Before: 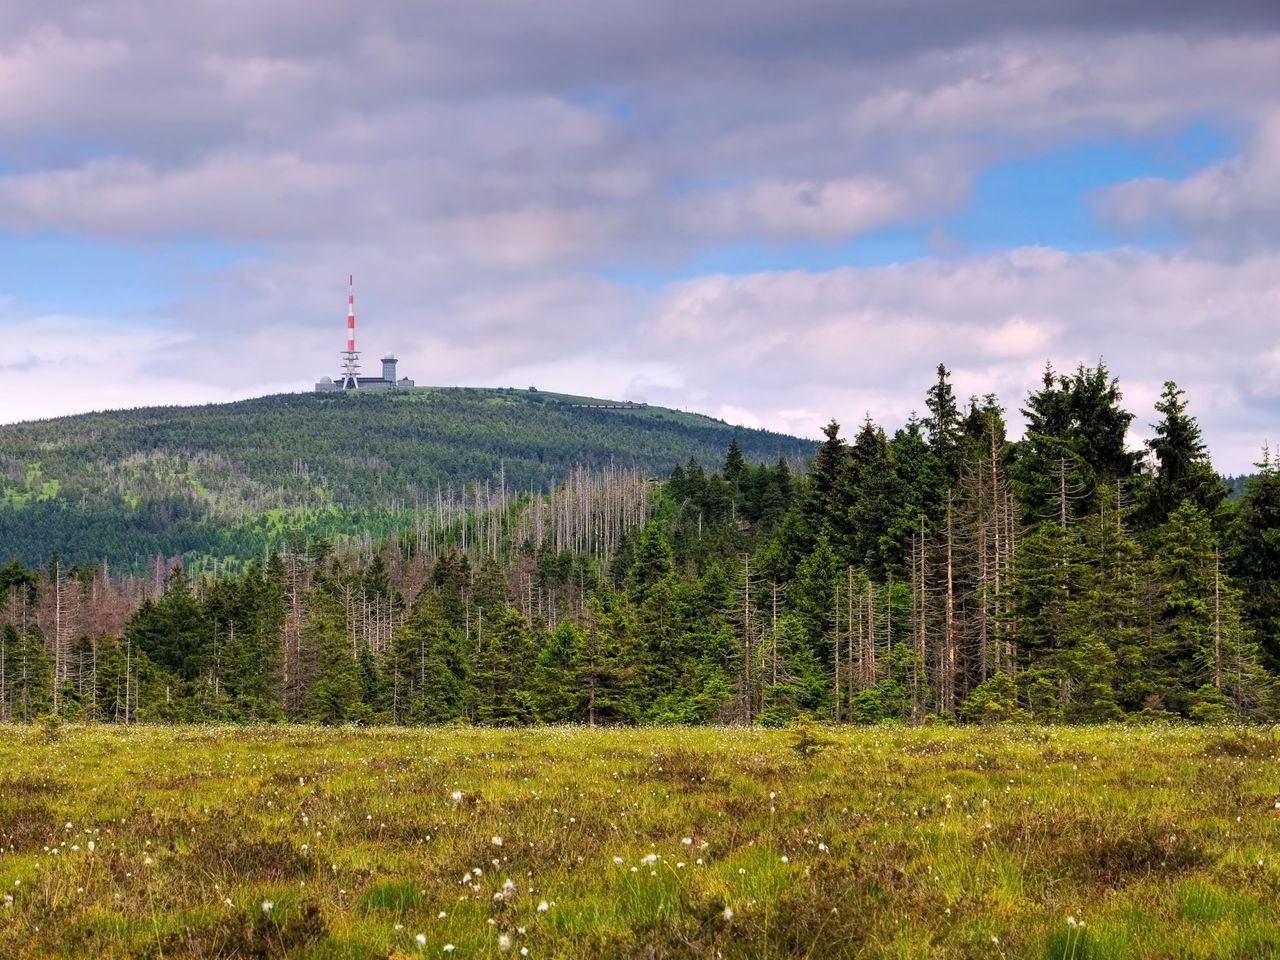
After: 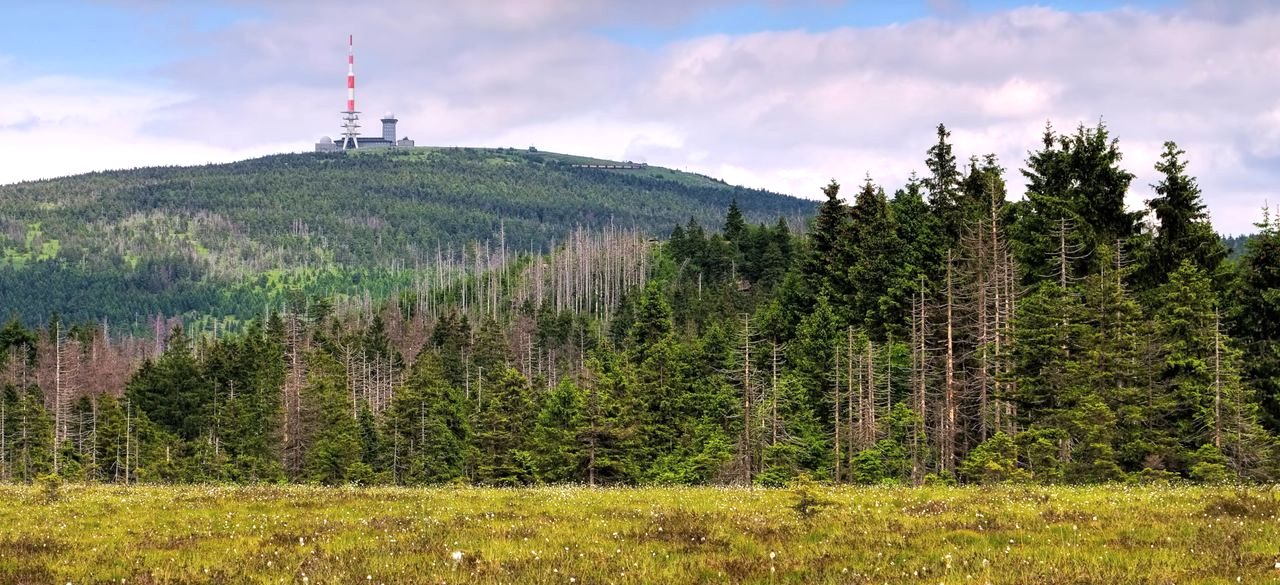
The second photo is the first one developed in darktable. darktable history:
shadows and highlights: radius 44.98, white point adjustment 6.66, compress 80.01%, soften with gaussian
crop and rotate: top 25.057%, bottom 13.94%
